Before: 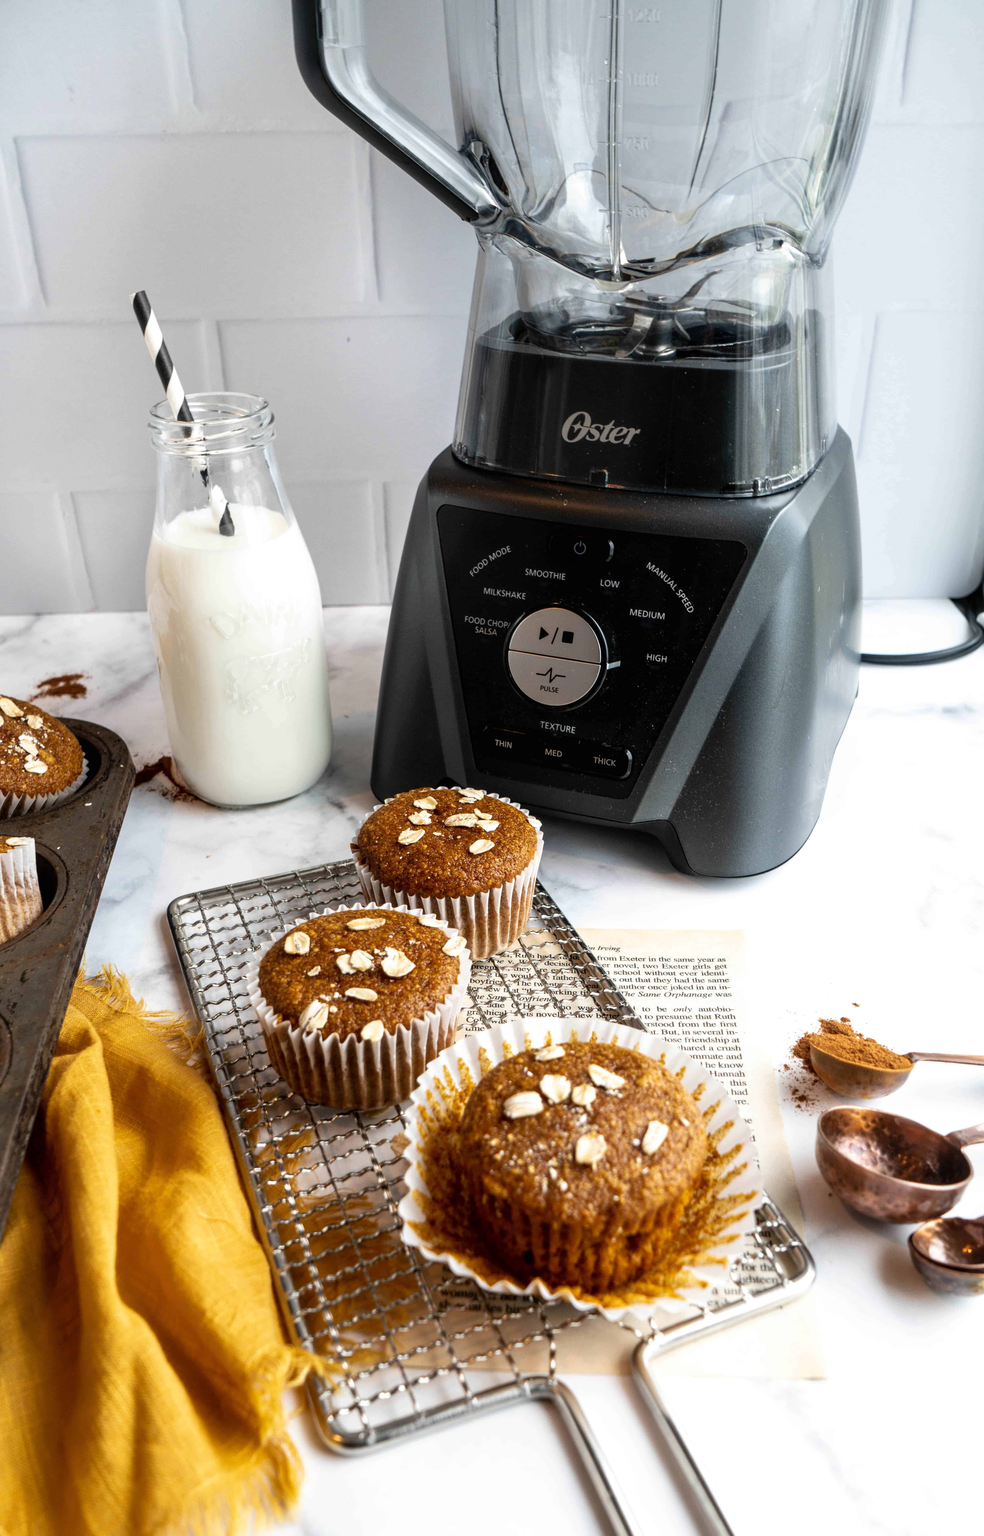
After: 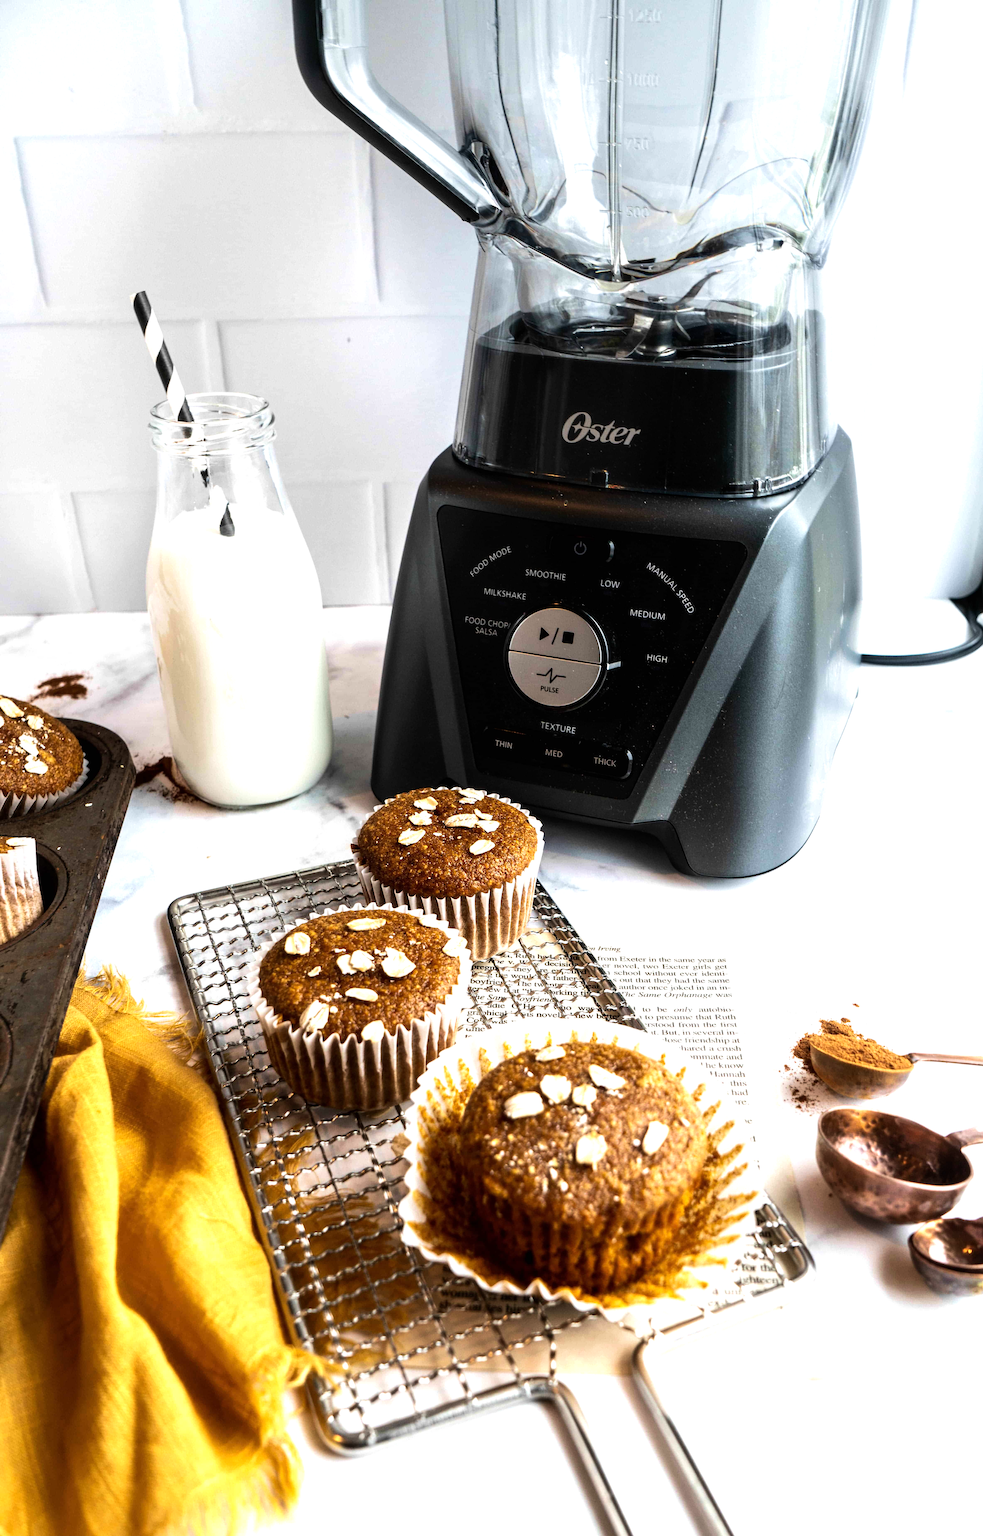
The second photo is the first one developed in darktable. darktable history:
tone equalizer: -8 EV -0.75 EV, -7 EV -0.7 EV, -6 EV -0.6 EV, -5 EV -0.4 EV, -3 EV 0.4 EV, -2 EV 0.6 EV, -1 EV 0.7 EV, +0 EV 0.75 EV, edges refinement/feathering 500, mask exposure compensation -1.57 EV, preserve details no
velvia: on, module defaults
